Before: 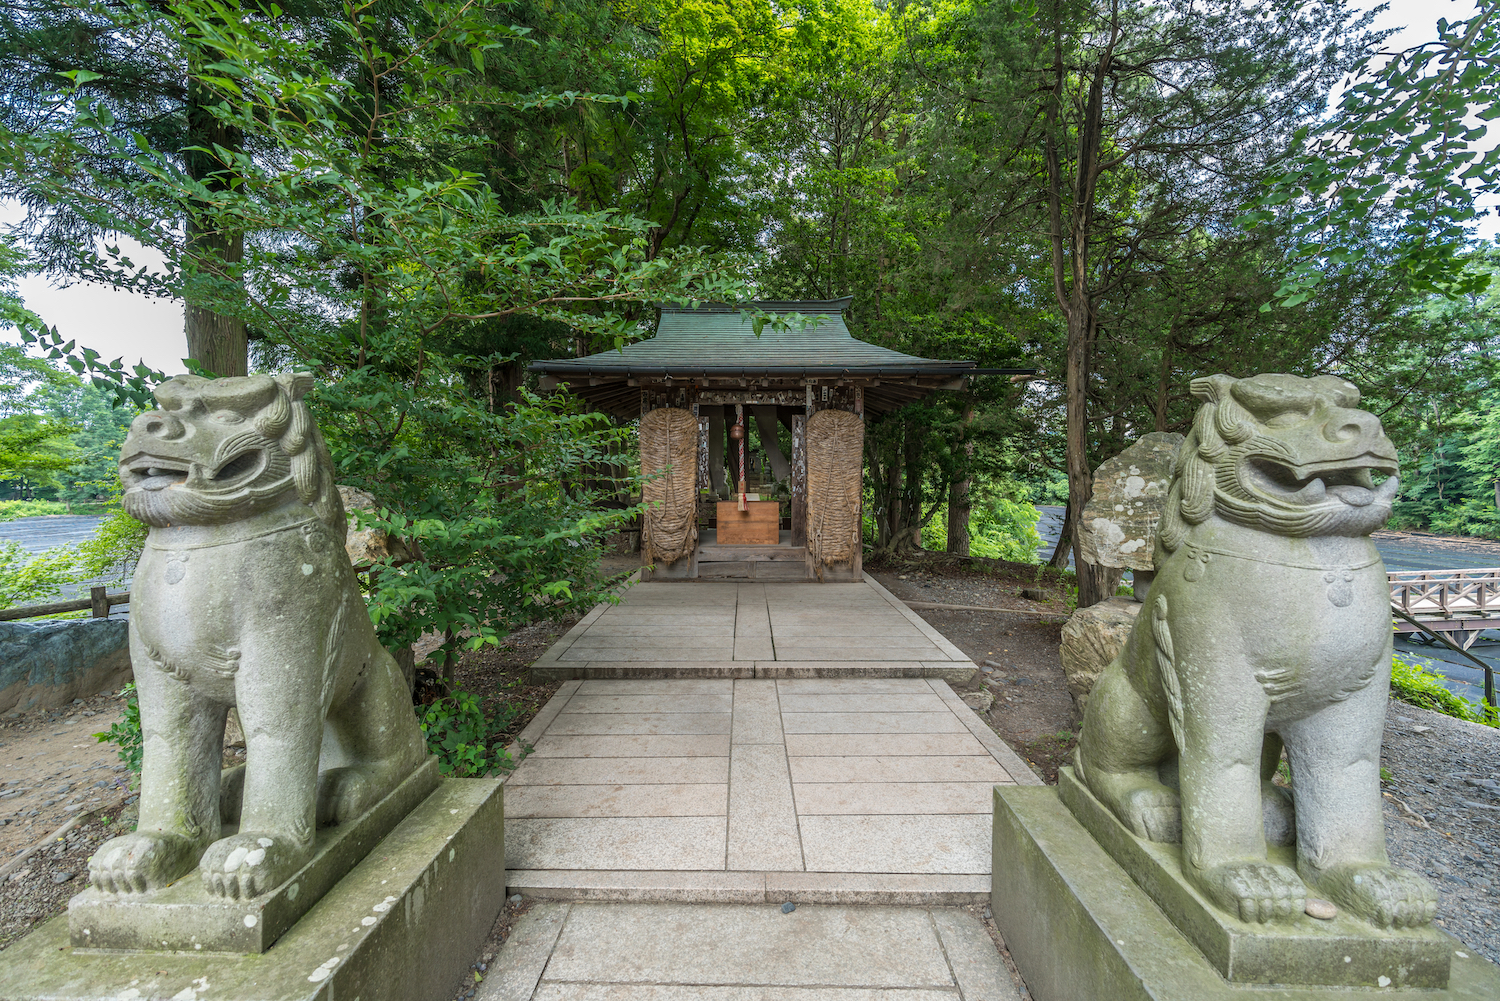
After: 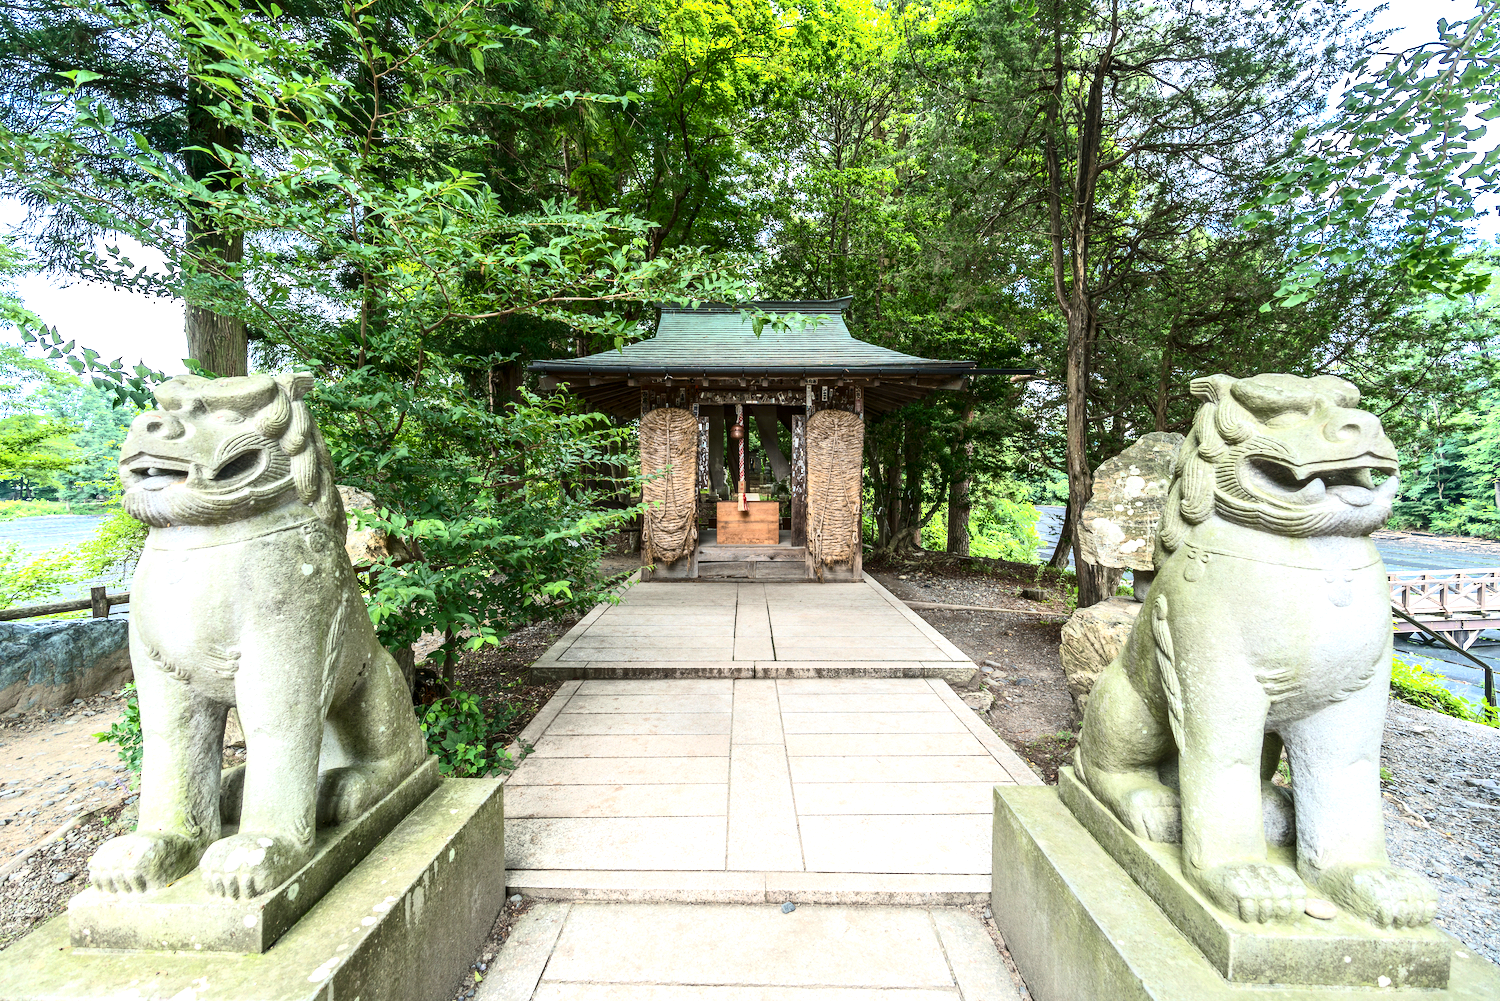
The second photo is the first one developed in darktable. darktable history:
exposure: exposure 0.997 EV, compensate highlight preservation false
contrast brightness saturation: contrast 0.291
